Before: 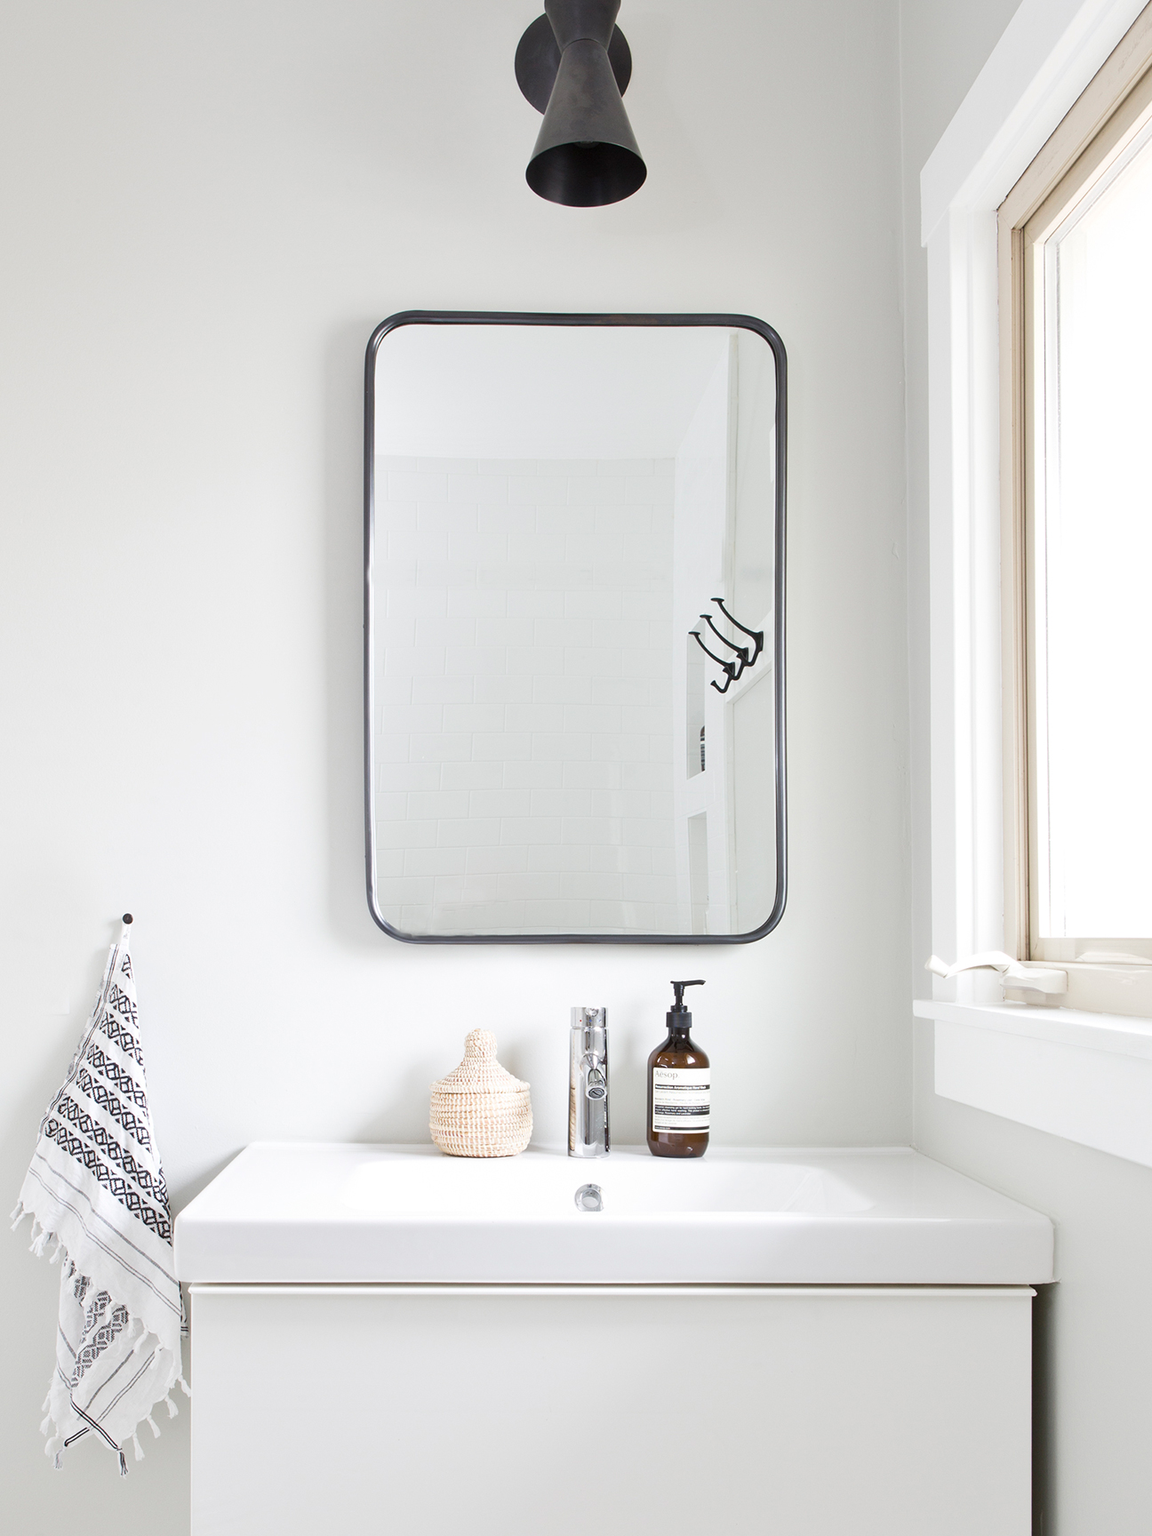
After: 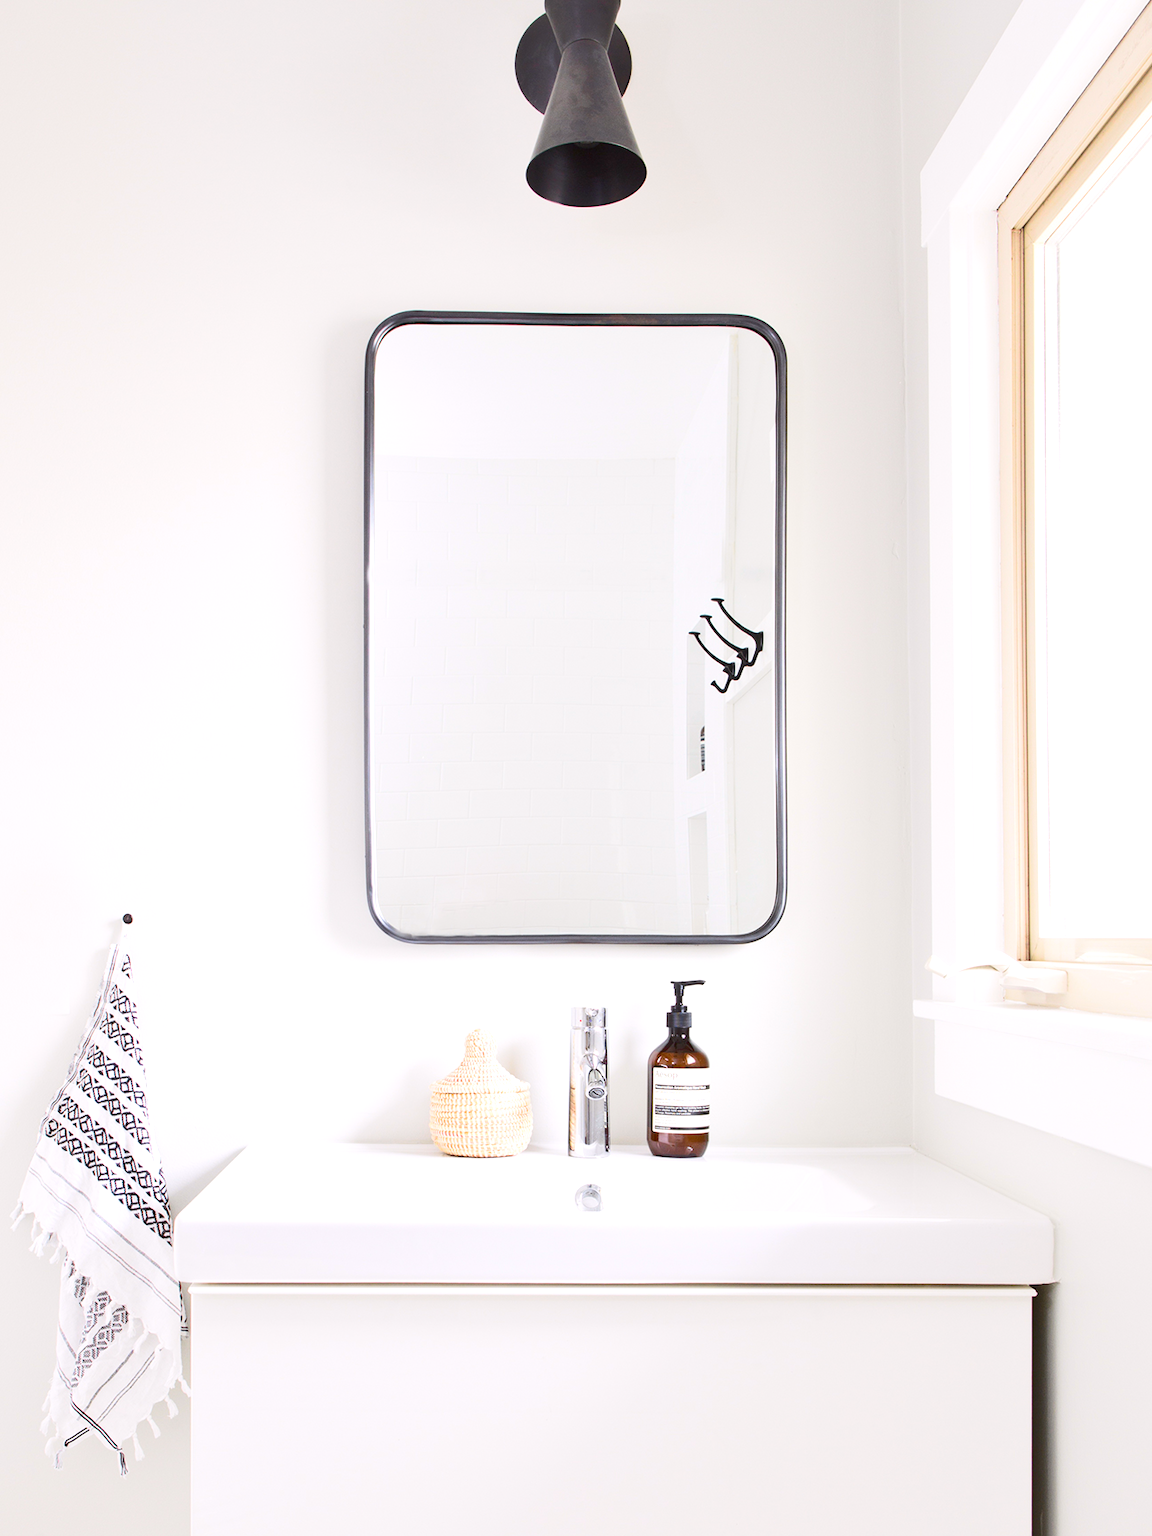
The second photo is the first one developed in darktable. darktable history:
exposure: black level correction 0, exposure 1.182 EV, compensate highlight preservation false
tone equalizer: -8 EV -0.04 EV, -7 EV 0.027 EV, -6 EV -0.008 EV, -5 EV 0.005 EV, -4 EV -0.044 EV, -3 EV -0.231 EV, -2 EV -0.678 EV, -1 EV -0.998 EV, +0 EV -0.966 EV
tone curve: curves: ch0 [(0, 0.023) (0.103, 0.087) (0.295, 0.297) (0.445, 0.531) (0.553, 0.665) (0.735, 0.843) (0.994, 1)]; ch1 [(0, 0) (0.414, 0.395) (0.447, 0.447) (0.485, 0.495) (0.512, 0.523) (0.542, 0.581) (0.581, 0.632) (0.646, 0.715) (1, 1)]; ch2 [(0, 0) (0.369, 0.388) (0.449, 0.431) (0.478, 0.471) (0.516, 0.517) (0.579, 0.624) (0.674, 0.775) (1, 1)], color space Lab, independent channels, preserve colors none
